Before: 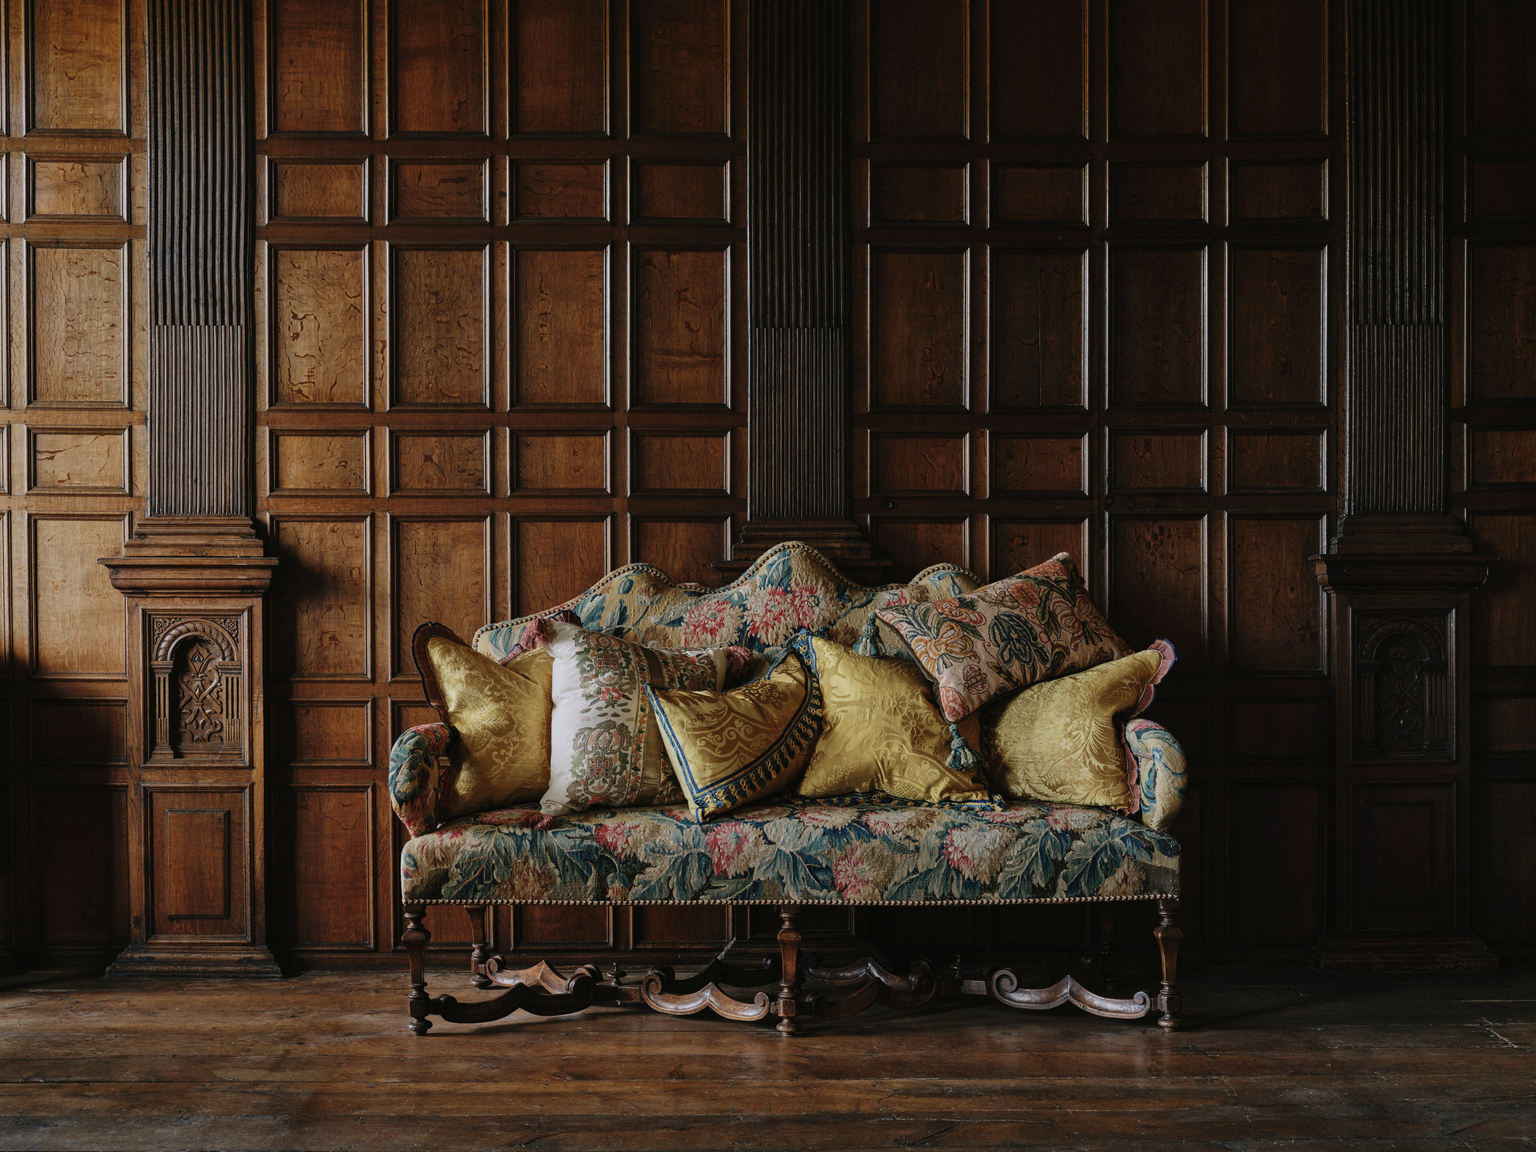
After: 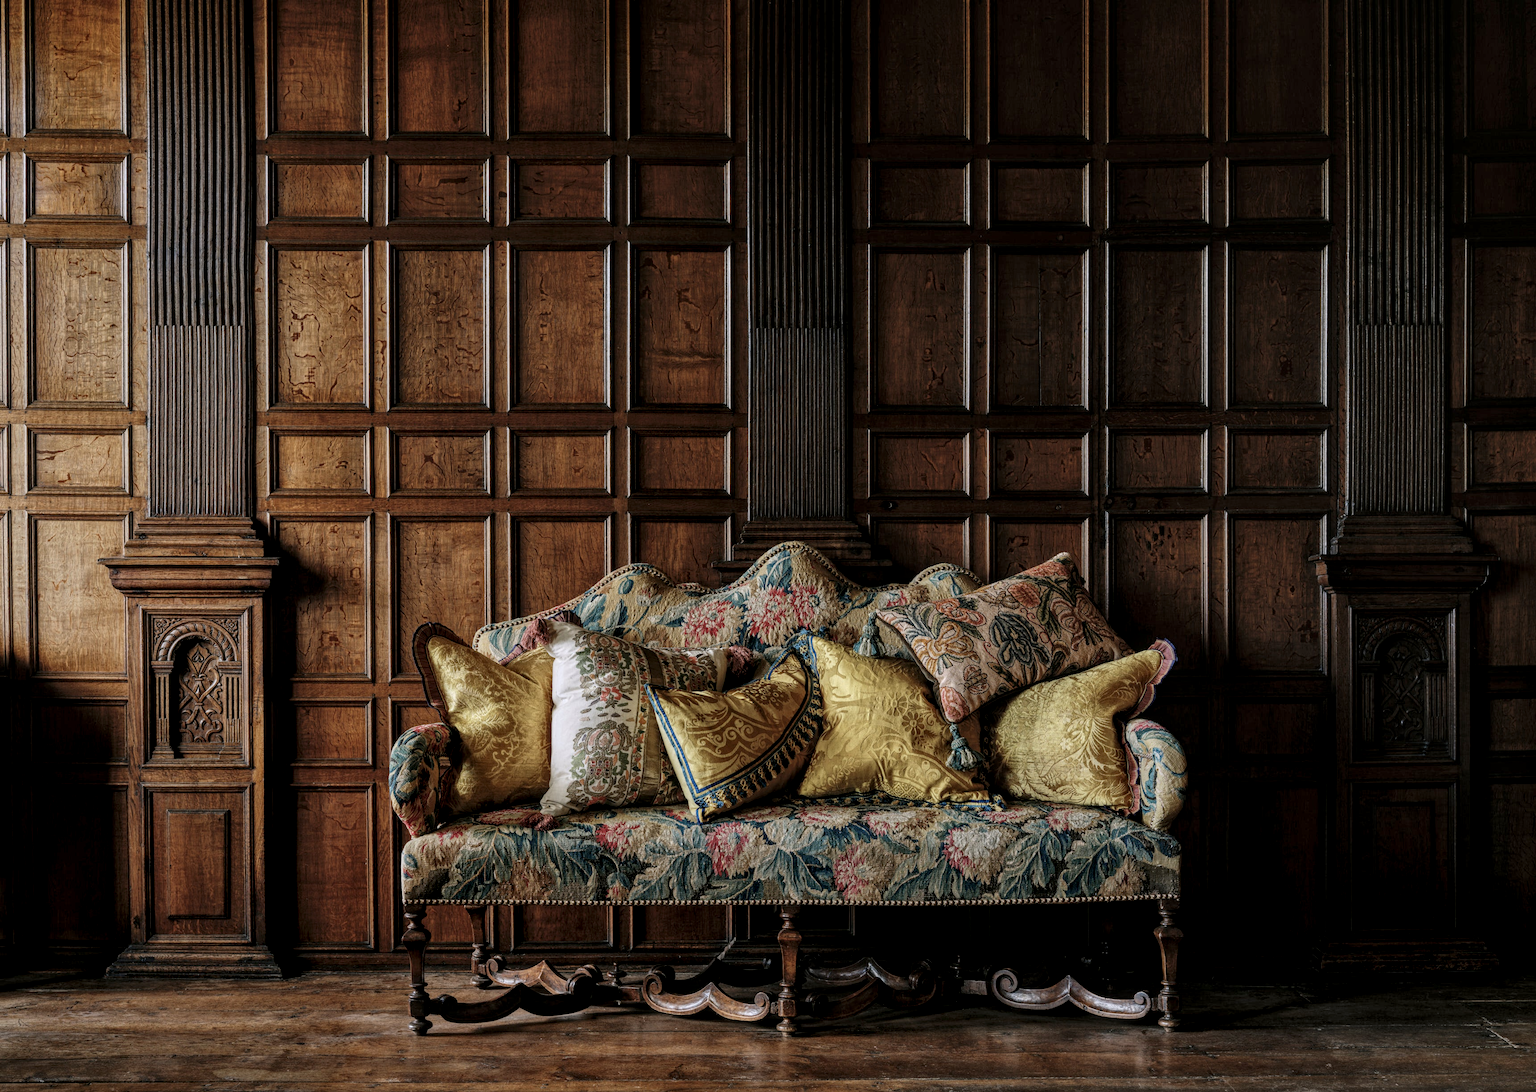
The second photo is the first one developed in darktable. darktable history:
local contrast: highlights 100%, shadows 100%, detail 200%, midtone range 0.2
crop and rotate: top 0%, bottom 5.097%
